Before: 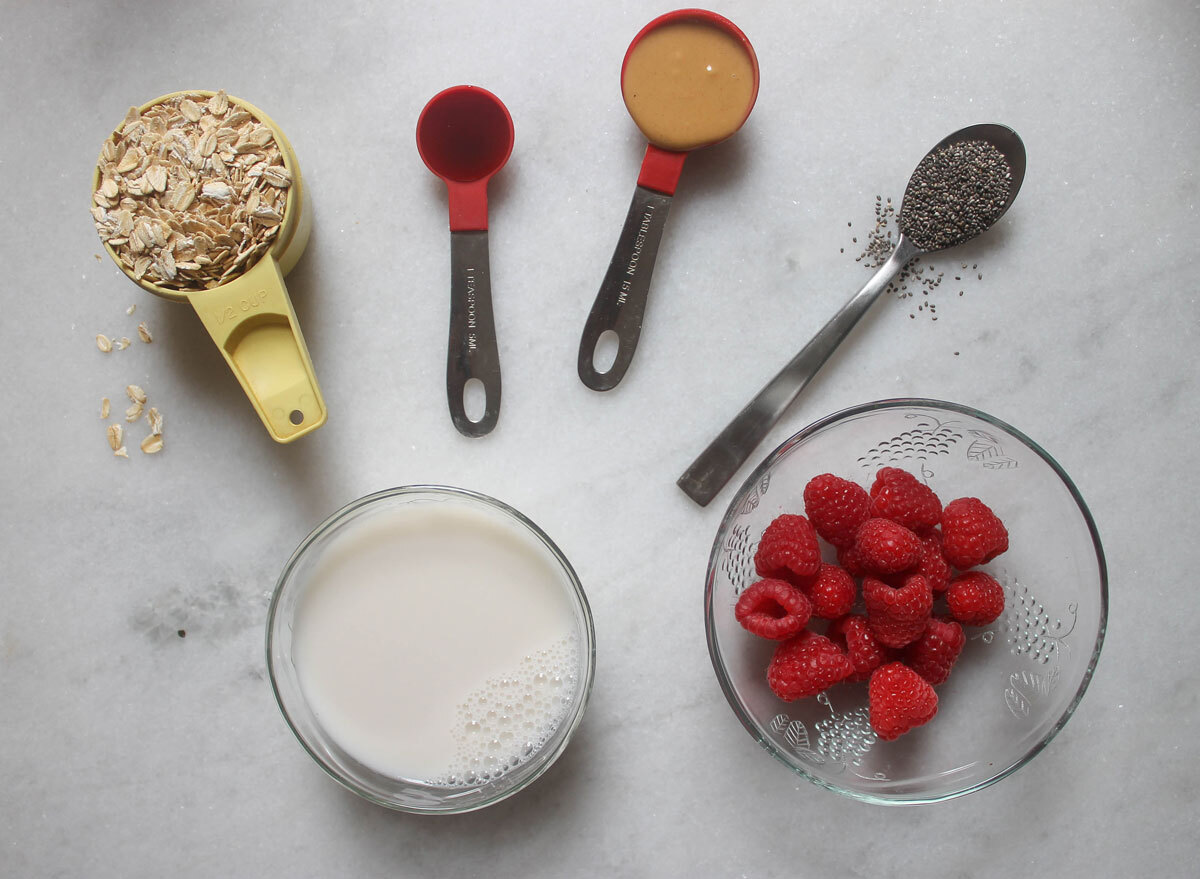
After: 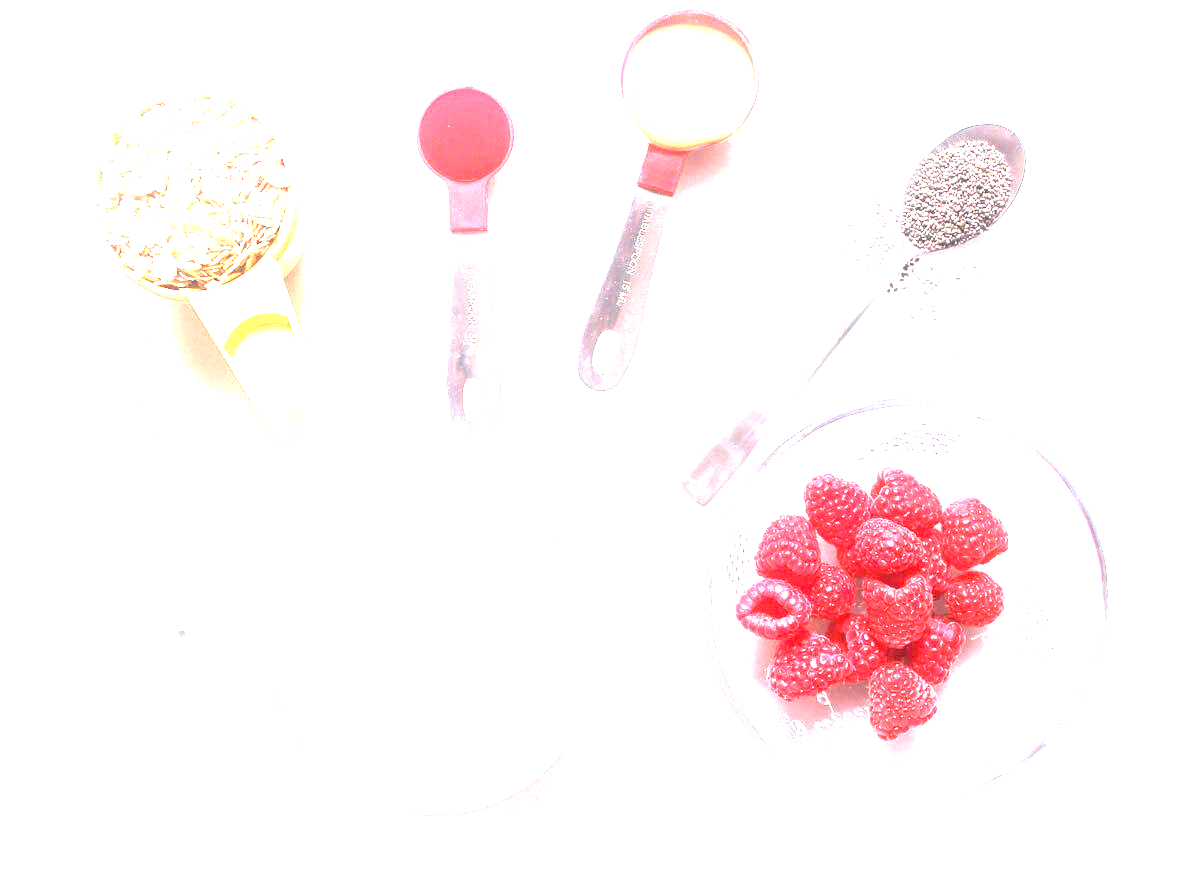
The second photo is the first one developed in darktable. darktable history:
white balance: red 1.066, blue 1.119
exposure: black level correction 0, exposure 4 EV, compensate exposure bias true, compensate highlight preservation false
